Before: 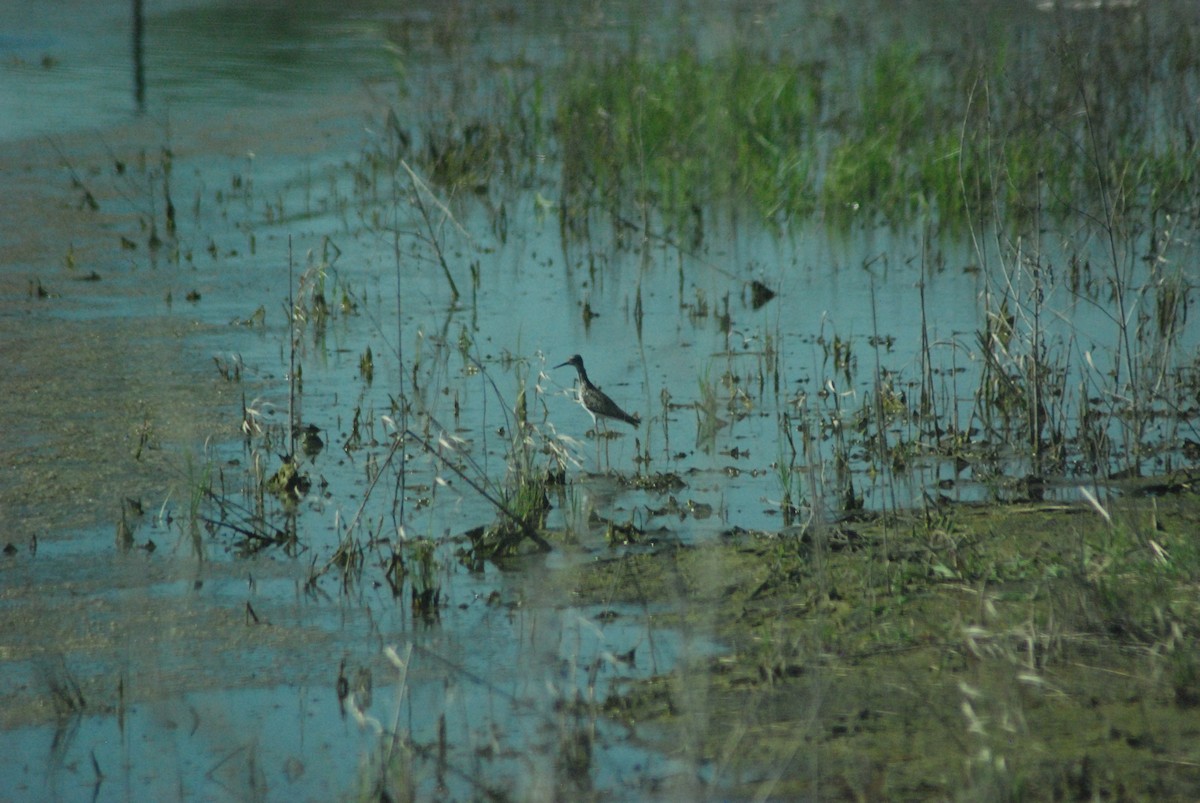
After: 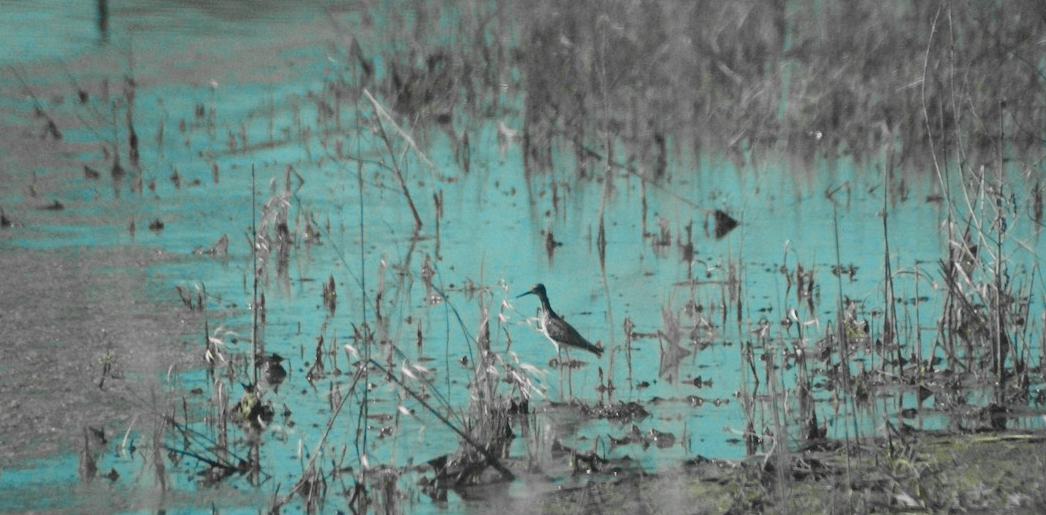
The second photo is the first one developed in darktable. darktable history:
crop: left 3.157%, top 8.894%, right 9.653%, bottom 26.852%
contrast brightness saturation: contrast 0.195, brightness 0.203, saturation 0.806
color correction: highlights b* 2.95
color zones: curves: ch1 [(0, 0.679) (0.143, 0.647) (0.286, 0.261) (0.378, -0.011) (0.571, 0.396) (0.714, 0.399) (0.857, 0.406) (1, 0.679)]
